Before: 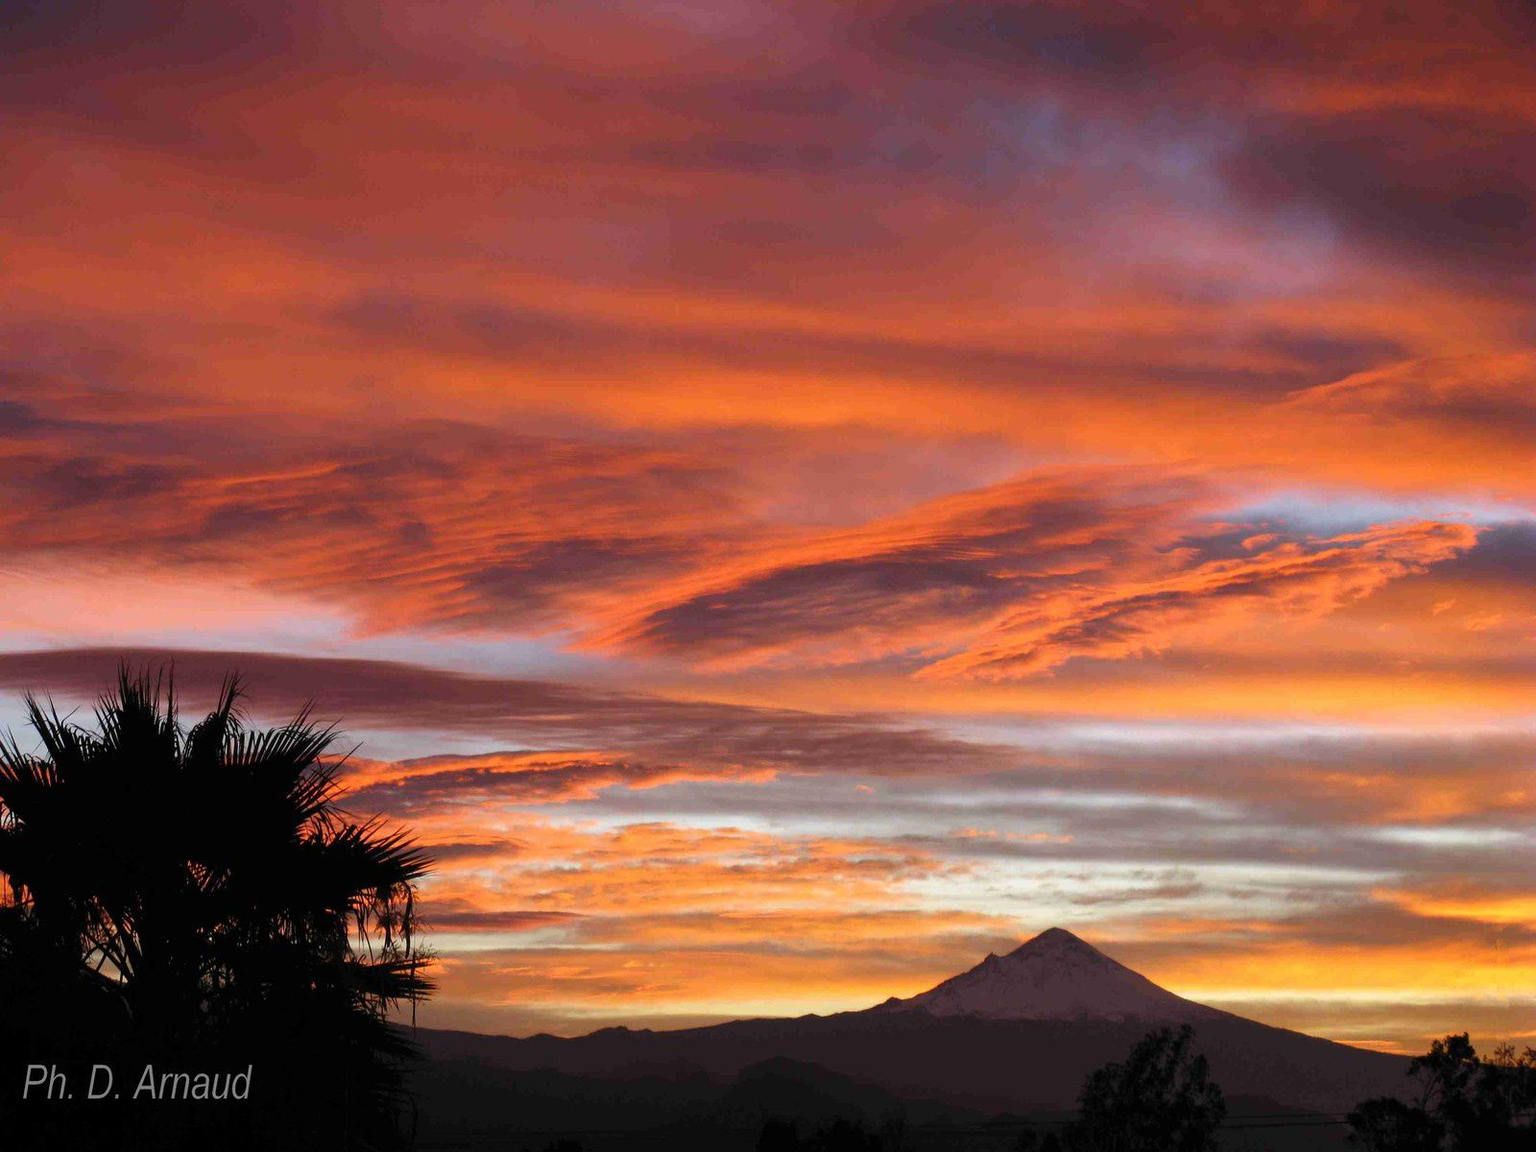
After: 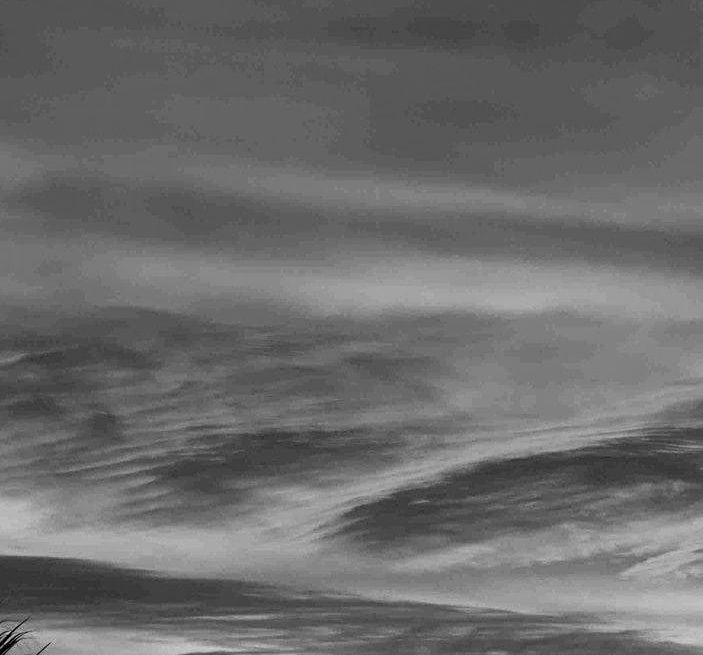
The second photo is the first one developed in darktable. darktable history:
crop: left 20.552%, top 10.886%, right 35.494%, bottom 34.525%
local contrast: on, module defaults
exposure: black level correction 0.001, compensate exposure bias true, compensate highlight preservation false
color balance rgb: shadows lift › chroma 0.67%, shadows lift › hue 110.04°, linear chroma grading › global chroma 0.512%, perceptual saturation grading › global saturation 35.067%, perceptual saturation grading › highlights -24.991%, perceptual saturation grading › shadows 49.507%
sharpen: on, module defaults
contrast brightness saturation: saturation -1
tone curve: curves: ch0 [(0, 0) (0.003, 0.003) (0.011, 0.011) (0.025, 0.025) (0.044, 0.044) (0.069, 0.069) (0.1, 0.099) (0.136, 0.135) (0.177, 0.176) (0.224, 0.223) (0.277, 0.275) (0.335, 0.333) (0.399, 0.396) (0.468, 0.465) (0.543, 0.546) (0.623, 0.625) (0.709, 0.711) (0.801, 0.802) (0.898, 0.898) (1, 1)], color space Lab, independent channels, preserve colors none
